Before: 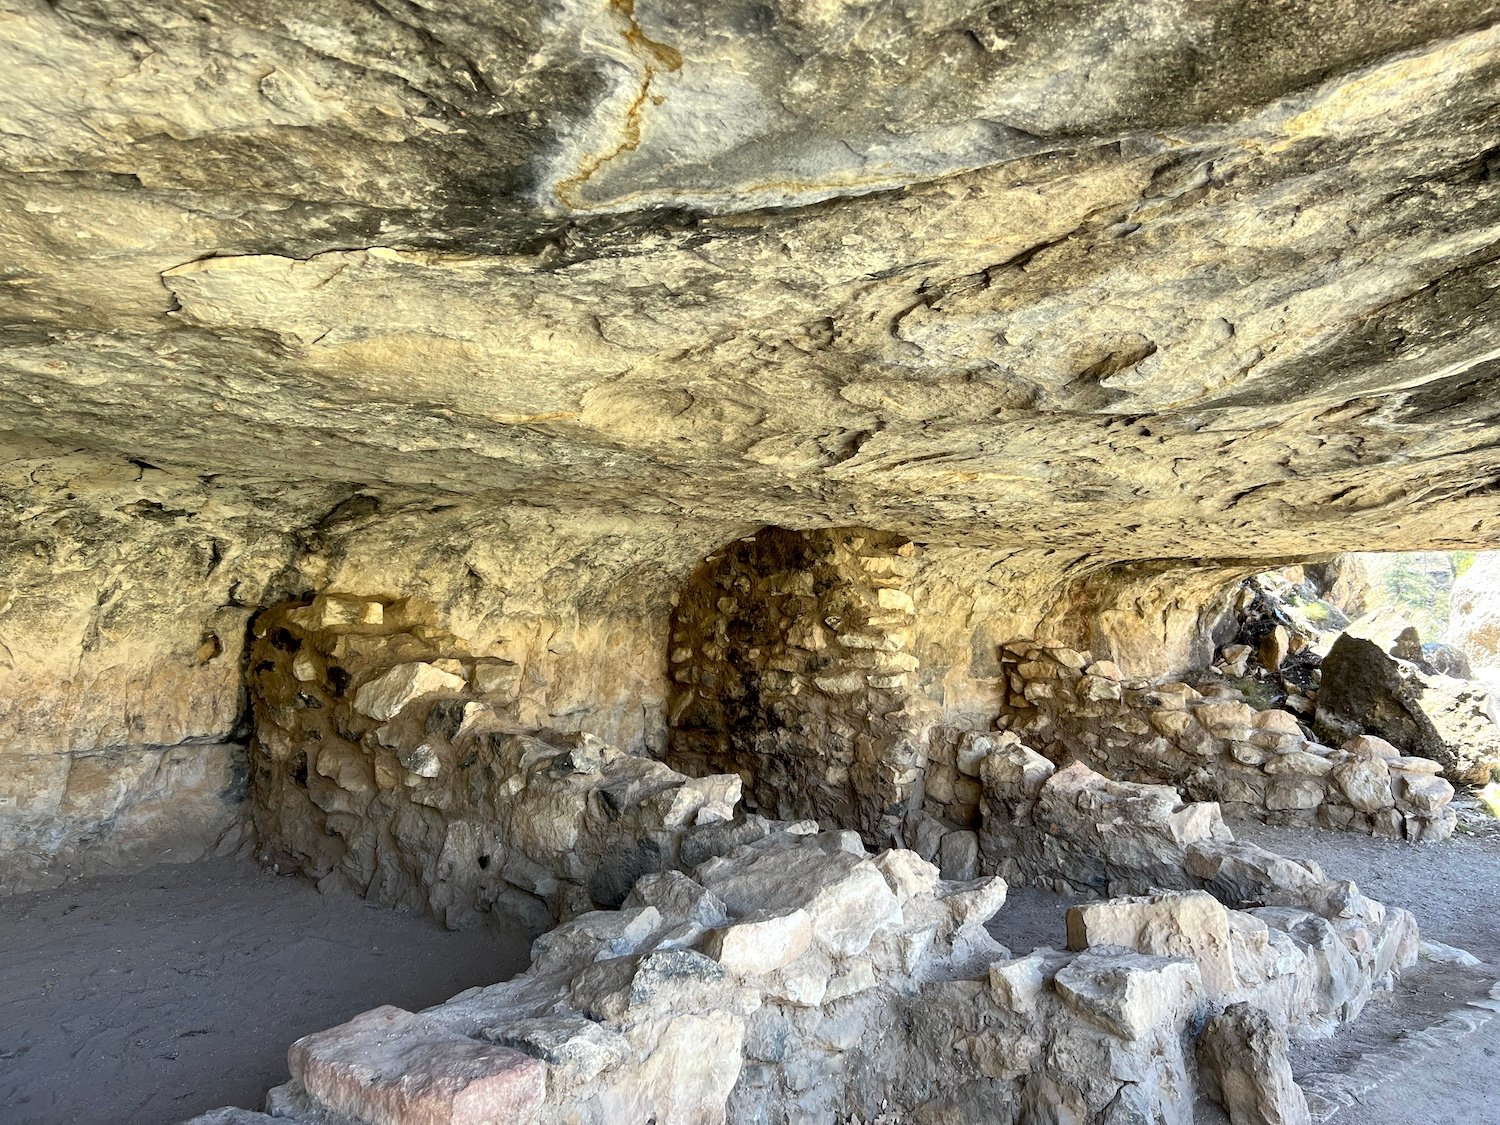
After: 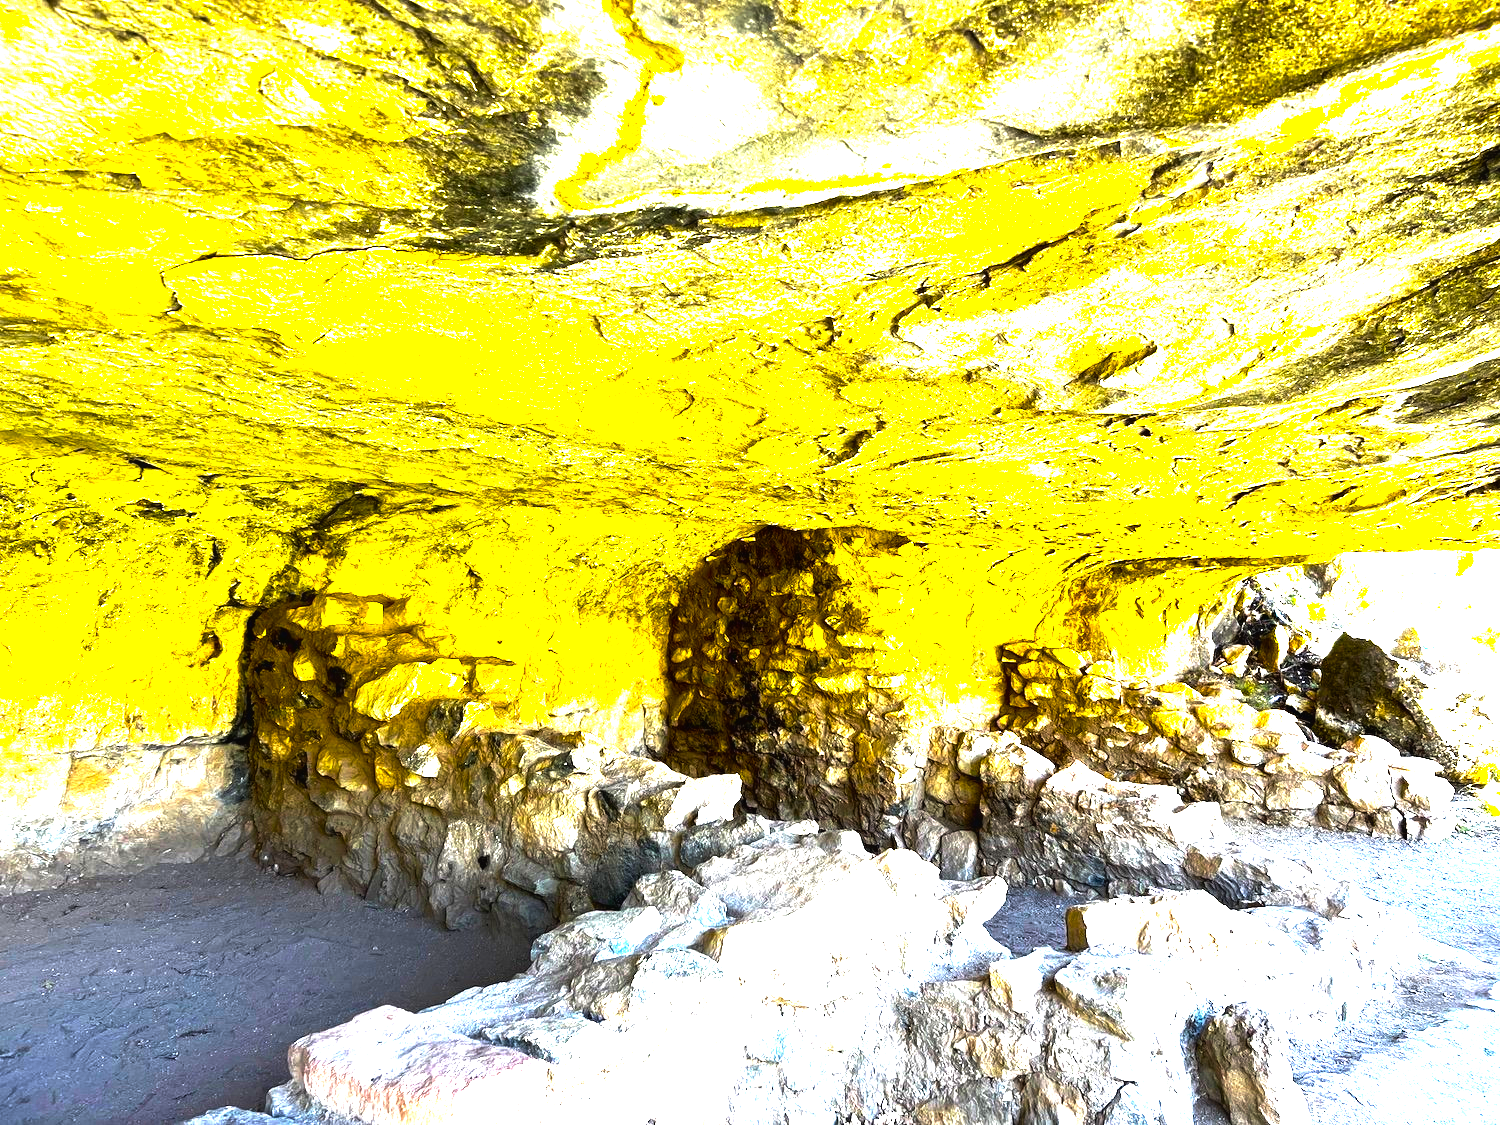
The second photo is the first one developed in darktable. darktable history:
contrast equalizer: octaves 7, y [[0.6 ×6], [0.55 ×6], [0 ×6], [0 ×6], [0 ×6]], mix -0.2
color balance rgb: linear chroma grading › shadows -30%, linear chroma grading › global chroma 35%, perceptual saturation grading › global saturation 75%, perceptual saturation grading › shadows -30%, perceptual brilliance grading › highlights 75%, perceptual brilliance grading › shadows -30%, global vibrance 35%
exposure: exposure 0.6 EV, compensate highlight preservation false
